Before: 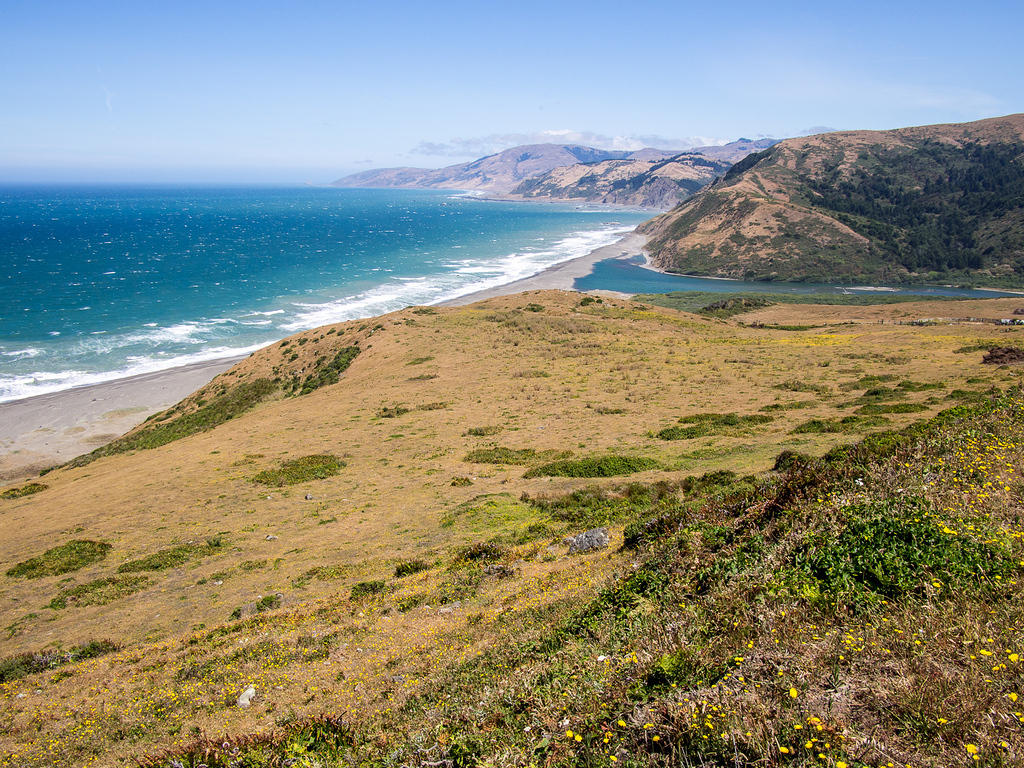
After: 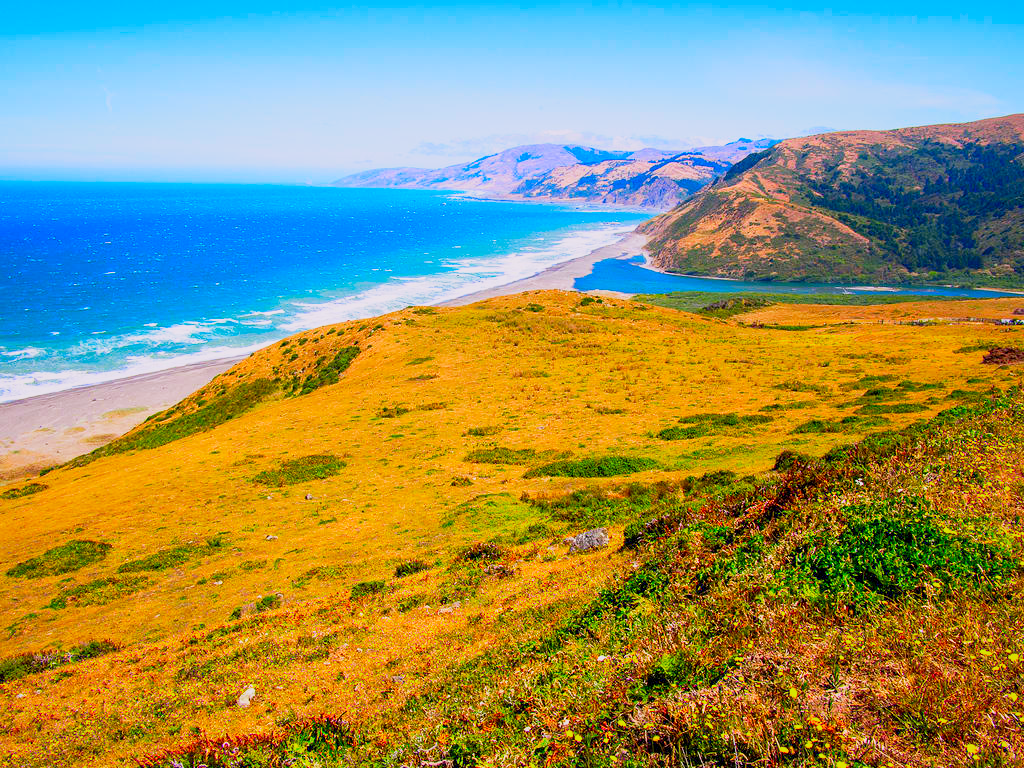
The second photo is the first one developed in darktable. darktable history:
shadows and highlights: shadows 25, white point adjustment -3, highlights -30
base curve: curves: ch0 [(0, 0) (0.088, 0.125) (0.176, 0.251) (0.354, 0.501) (0.613, 0.749) (1, 0.877)], preserve colors none
color correction: highlights a* 1.59, highlights b* -1.7, saturation 2.48
exposure: black level correction 0.002, compensate highlight preservation false
